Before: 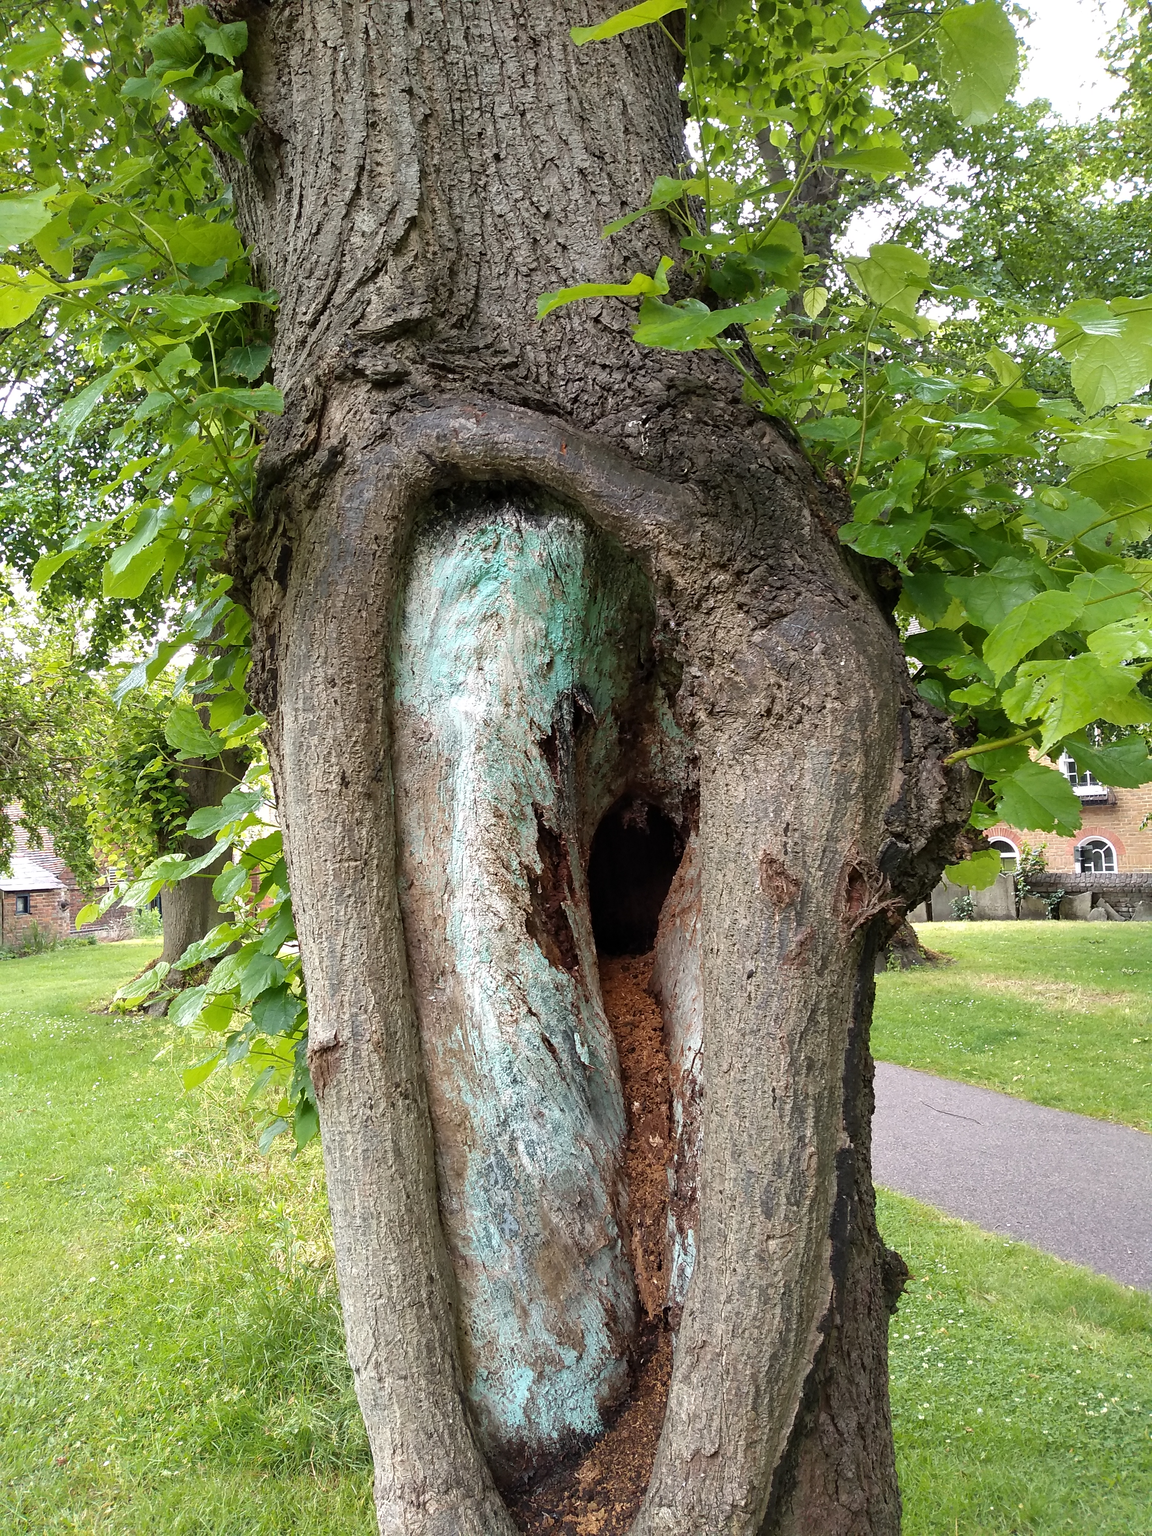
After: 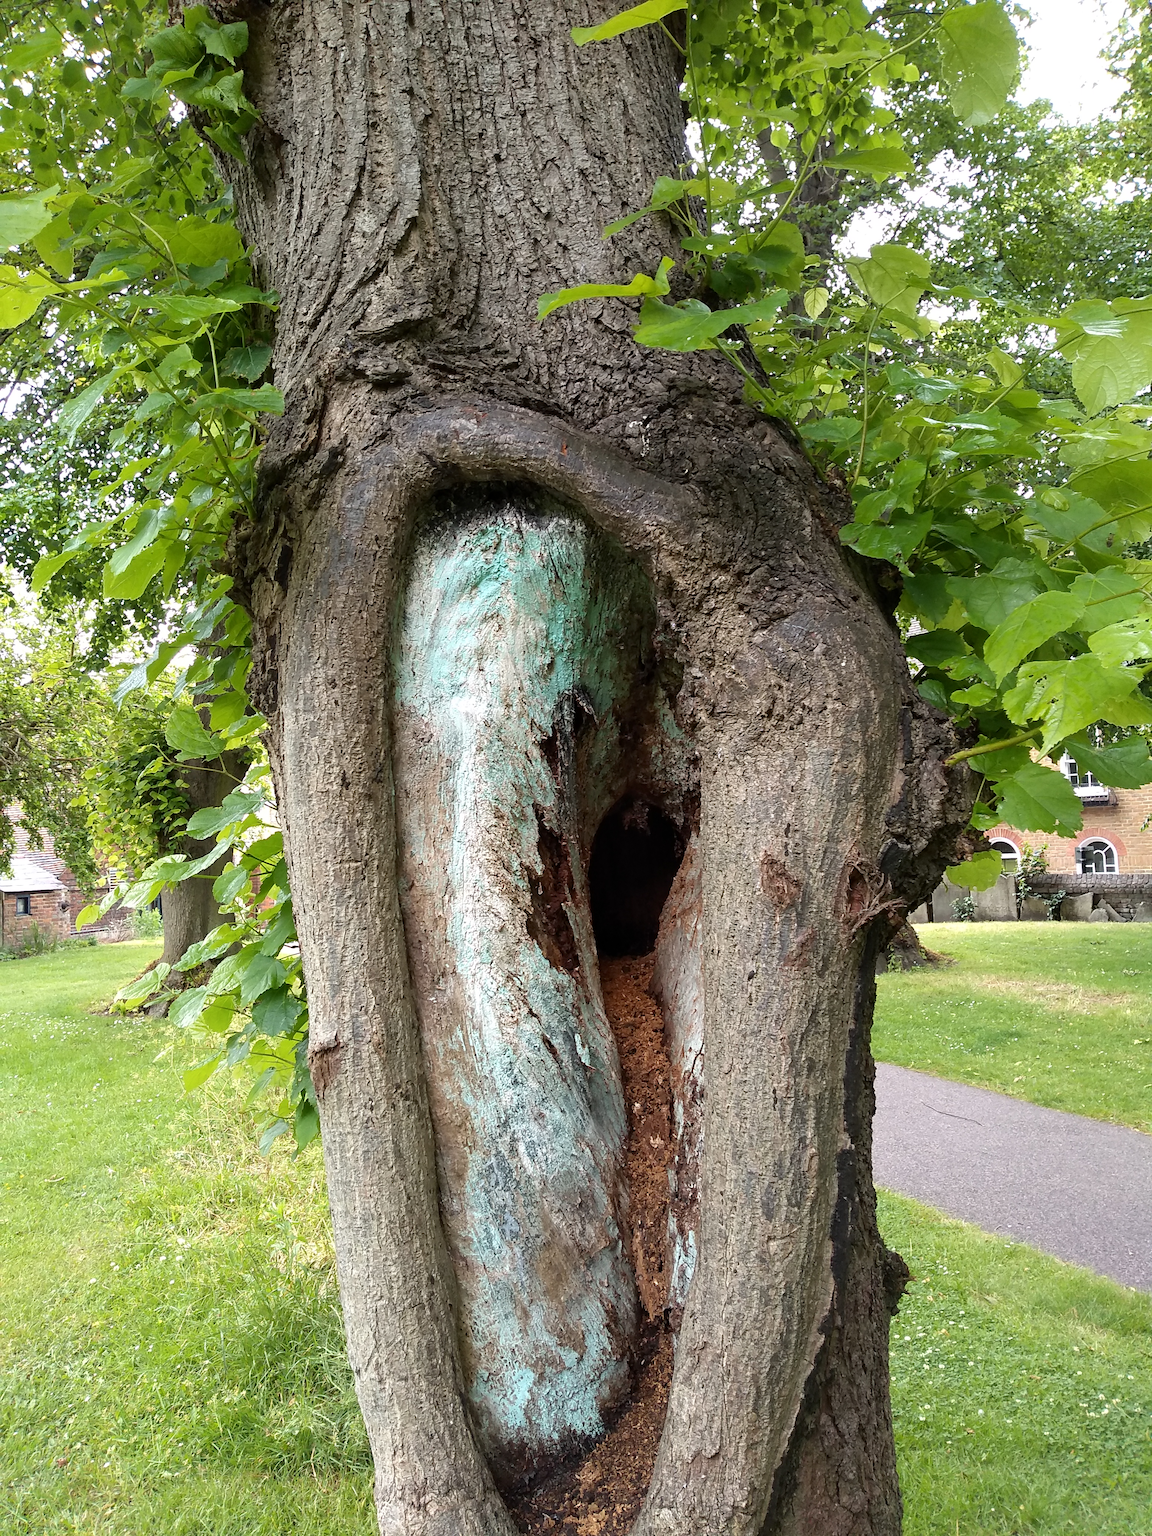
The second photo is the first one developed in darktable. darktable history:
exposure: exposure -0.002 EV, compensate highlight preservation false
shadows and highlights: shadows -28.82, highlights 30.62, highlights color adjustment 31.88%
crop: bottom 0.067%
